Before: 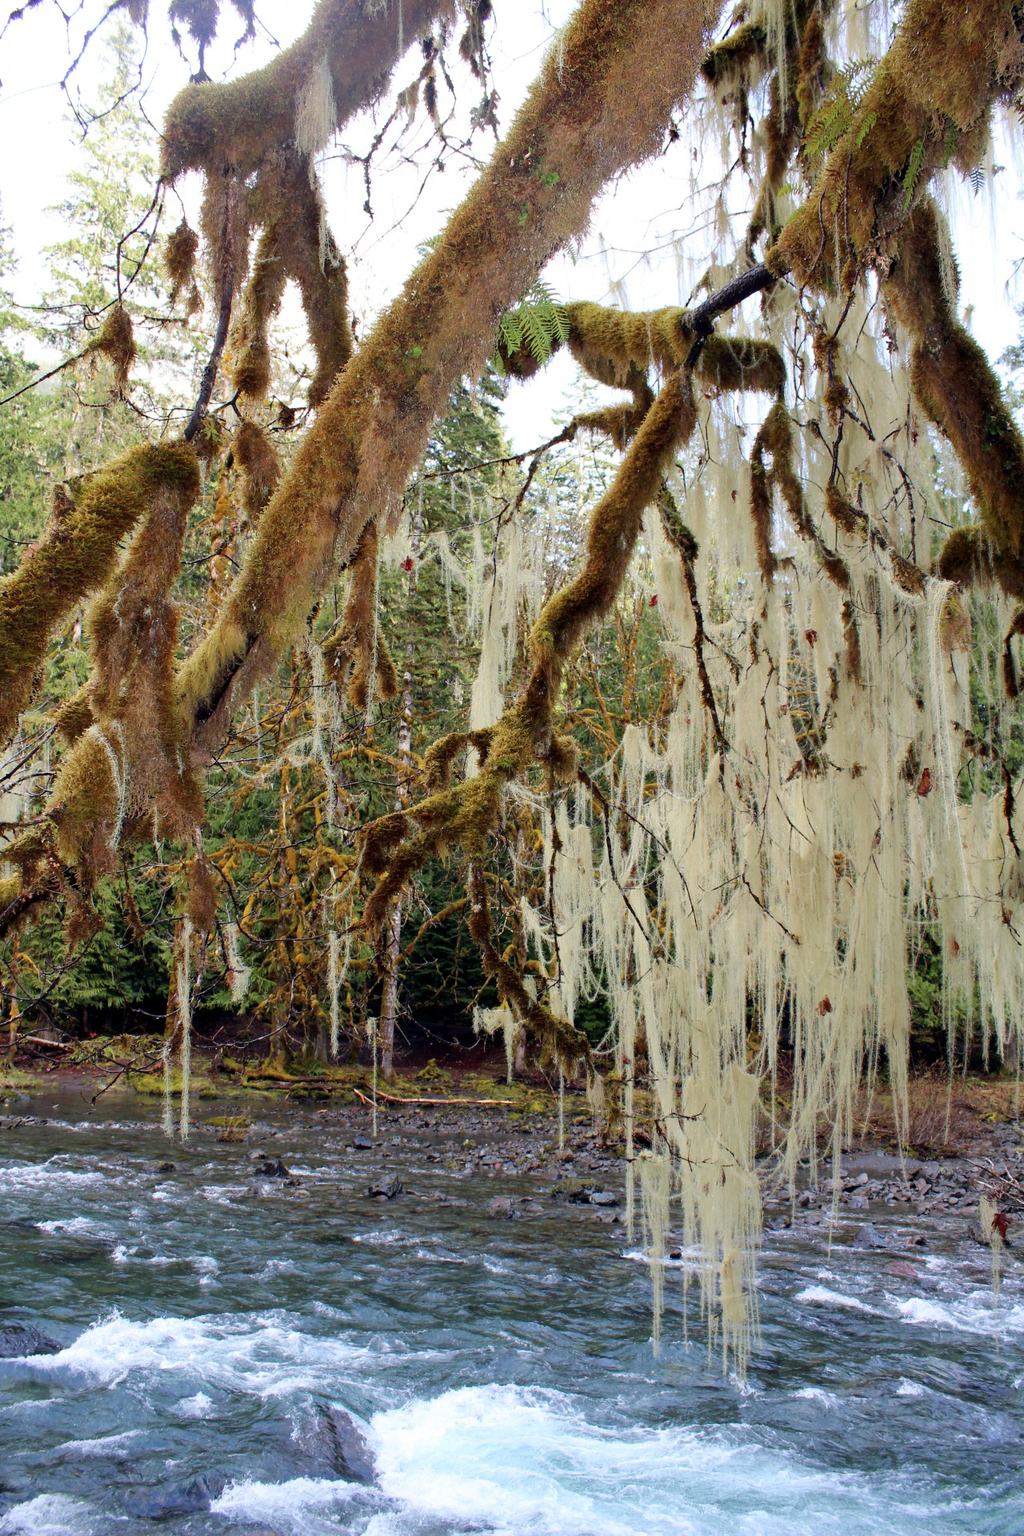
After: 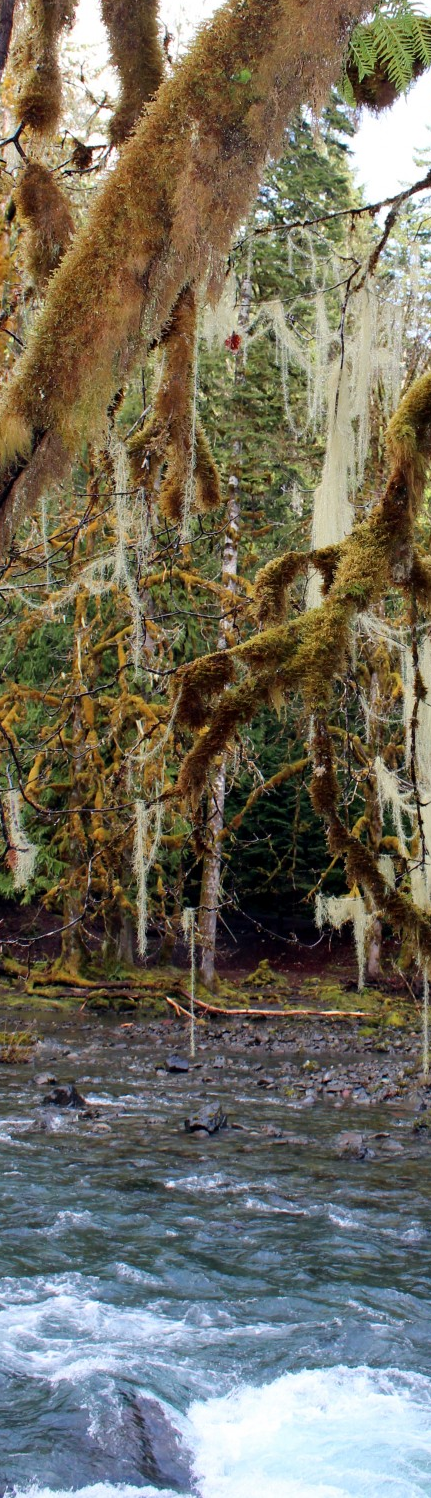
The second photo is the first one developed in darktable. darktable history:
crop and rotate: left 21.576%, top 18.968%, right 44.731%, bottom 2.987%
